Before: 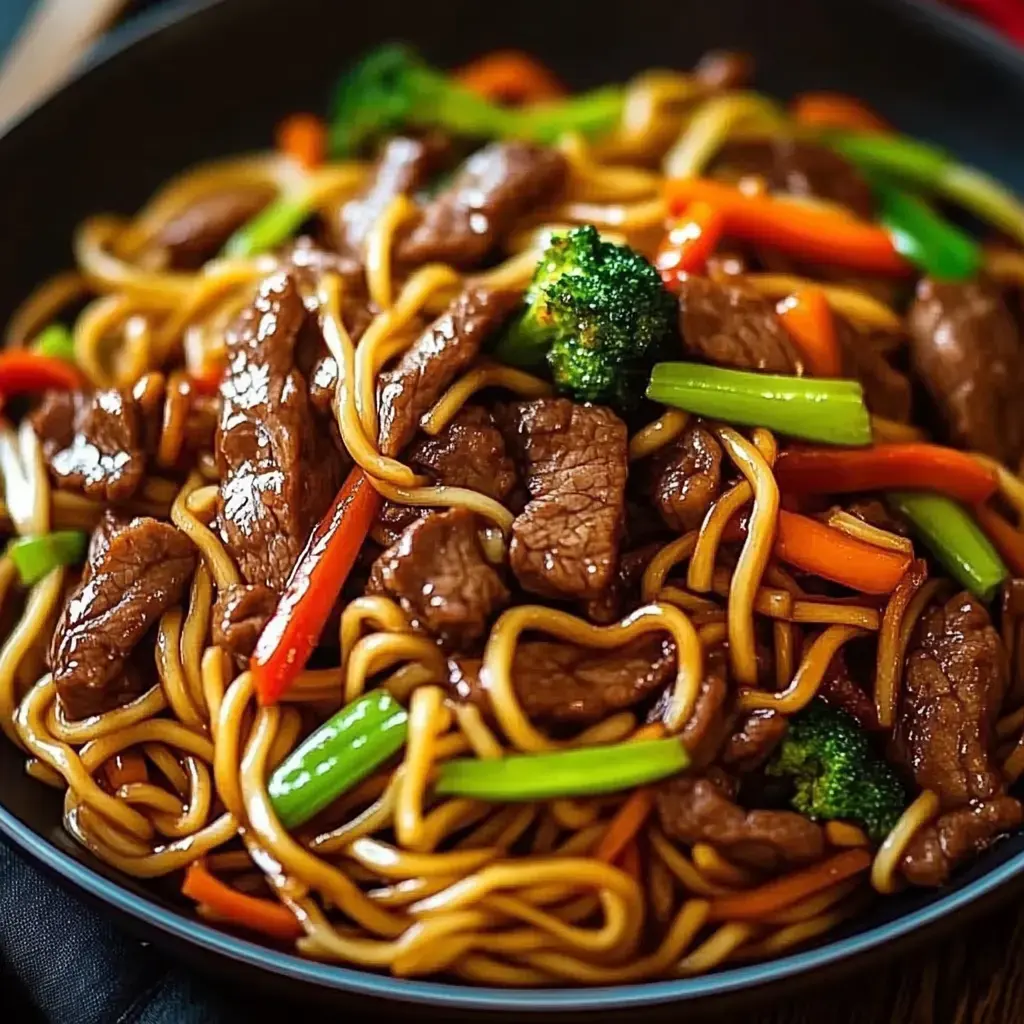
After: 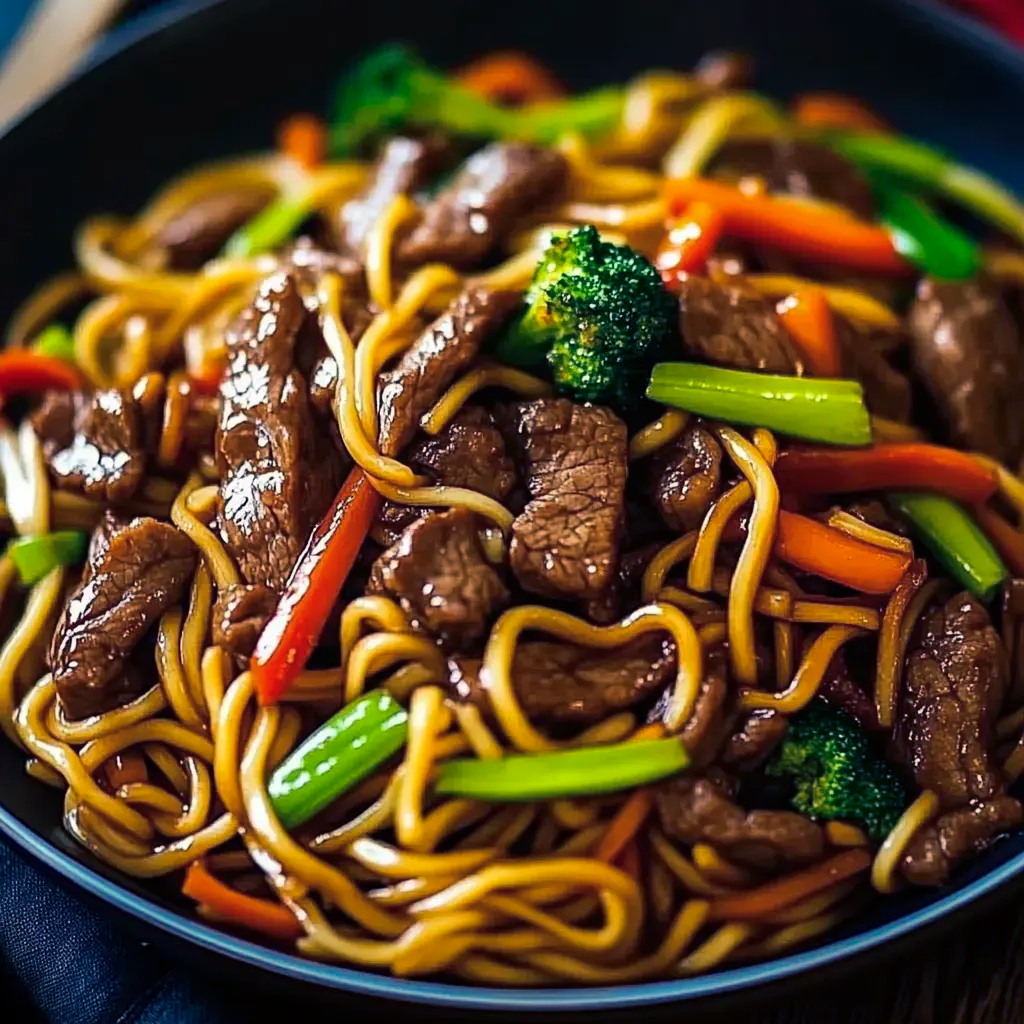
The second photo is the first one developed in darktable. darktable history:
color balance rgb: shadows lift › luminance -40.848%, shadows lift › chroma 14.194%, shadows lift › hue 259.24°, perceptual saturation grading › global saturation 9.667%
